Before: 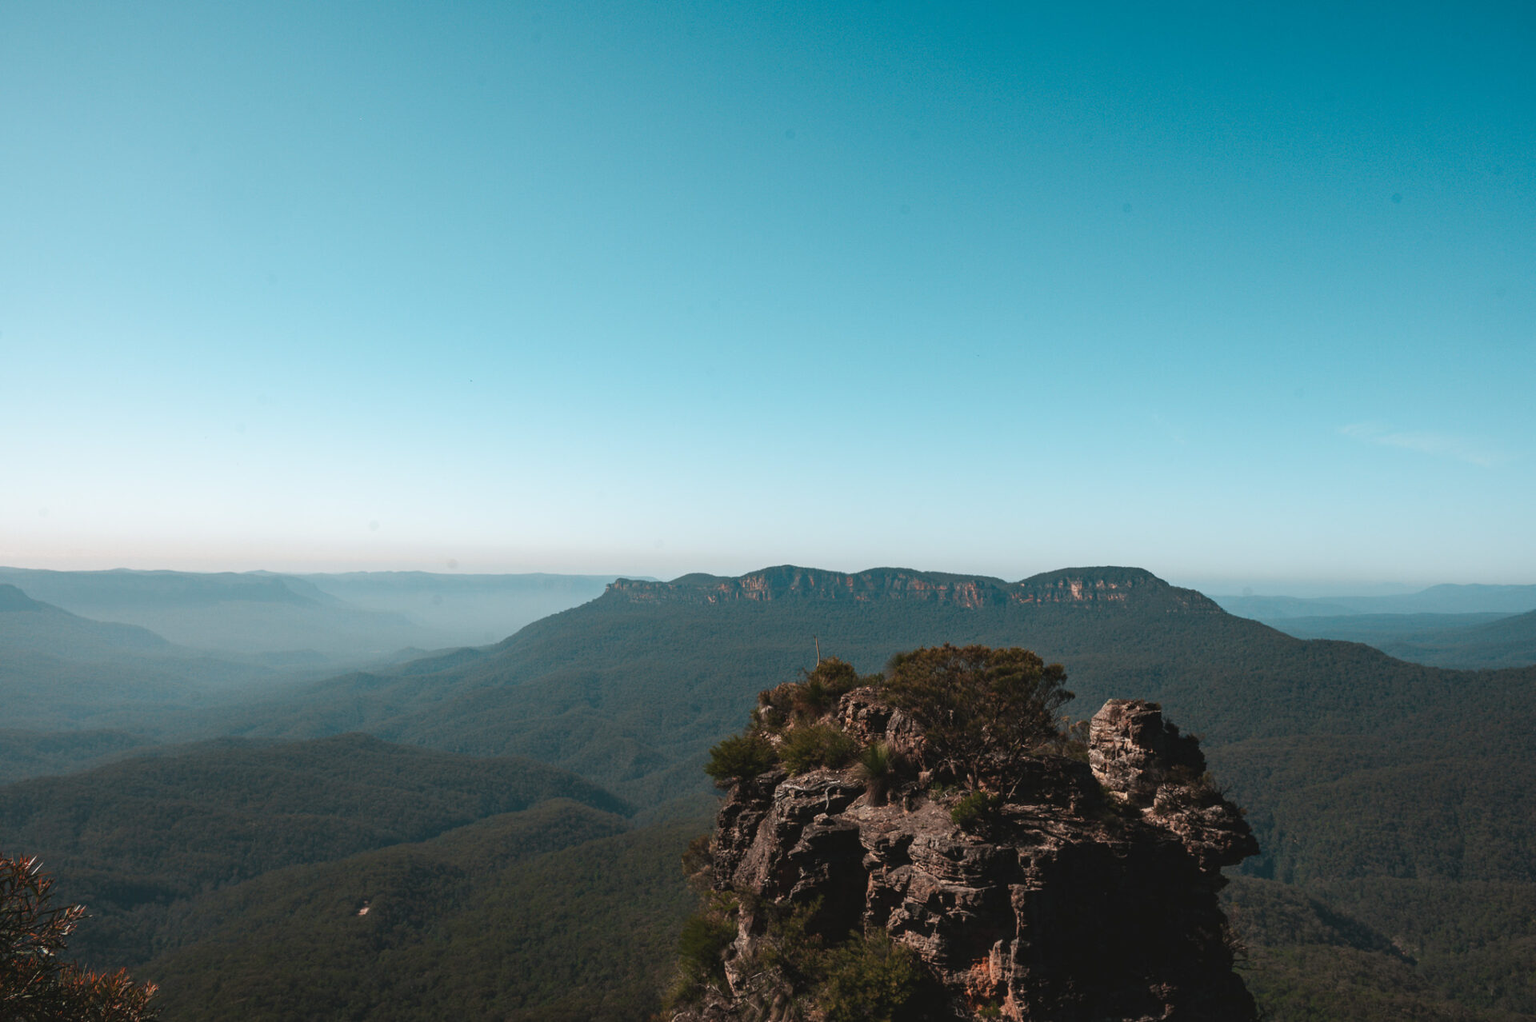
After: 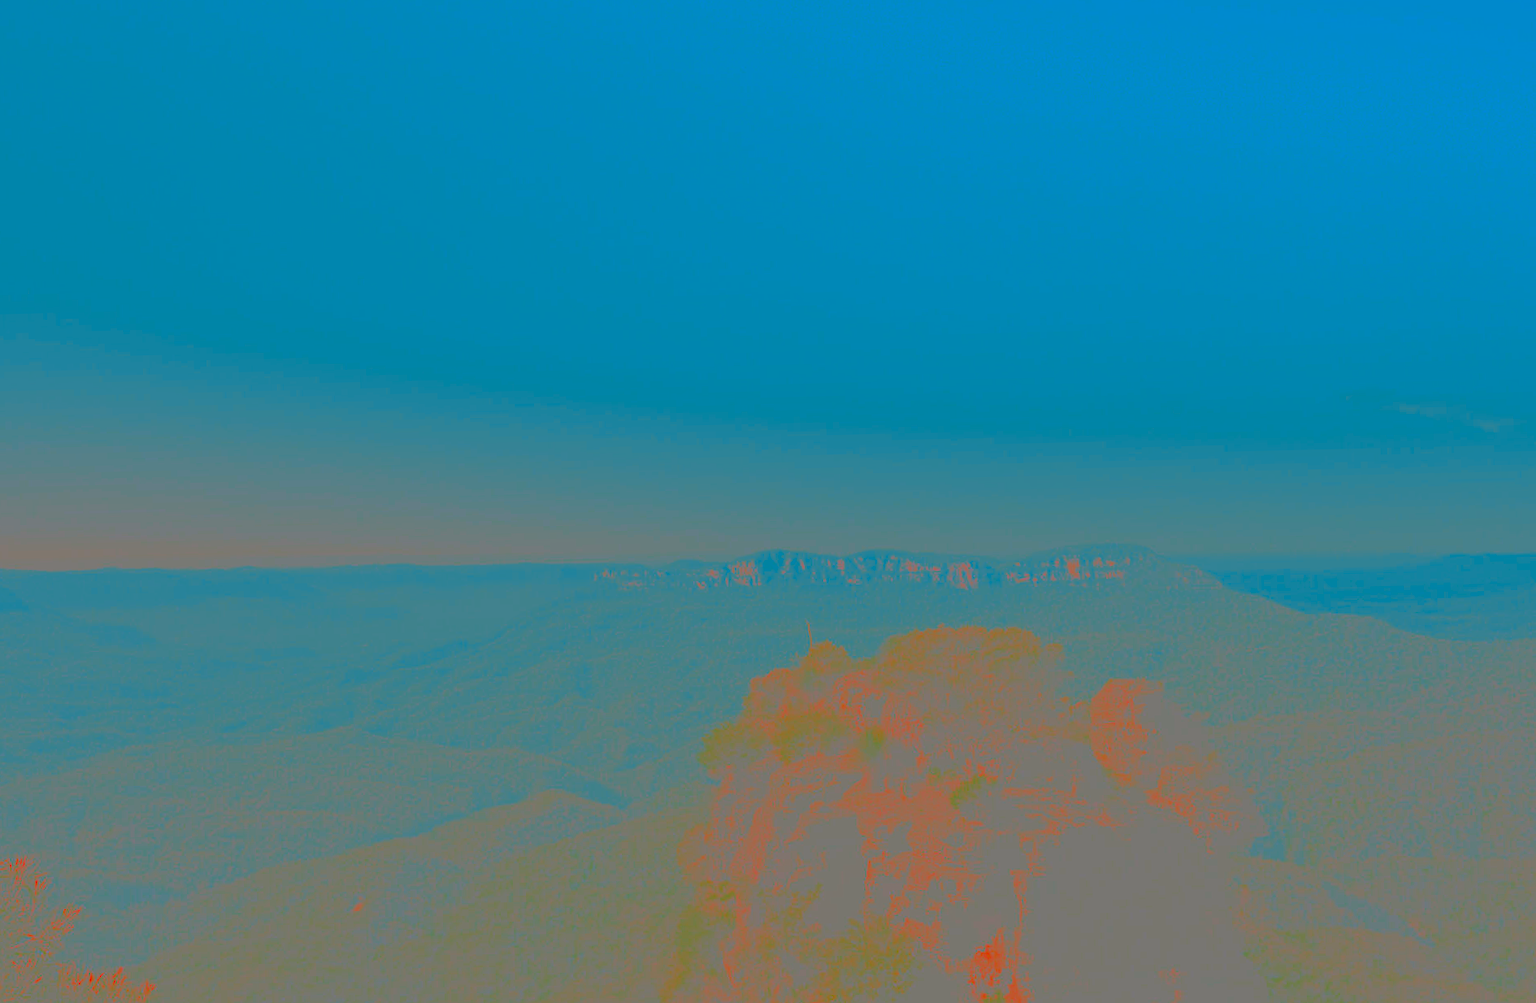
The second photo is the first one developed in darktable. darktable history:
rotate and perspective: rotation -1.32°, lens shift (horizontal) -0.031, crop left 0.015, crop right 0.985, crop top 0.047, crop bottom 0.982
tone curve: curves: ch0 [(0, 0.01) (0.052, 0.045) (0.136, 0.133) (0.275, 0.35) (0.43, 0.54) (0.676, 0.751) (0.89, 0.919) (1, 1)]; ch1 [(0, 0) (0.094, 0.081) (0.285, 0.299) (0.385, 0.403) (0.447, 0.429) (0.495, 0.496) (0.544, 0.552) (0.589, 0.612) (0.722, 0.728) (1, 1)]; ch2 [(0, 0) (0.257, 0.217) (0.43, 0.421) (0.498, 0.507) (0.531, 0.544) (0.56, 0.579) (0.625, 0.642) (1, 1)], color space Lab, independent channels, preserve colors none
shadows and highlights: shadows -70, highlights 35, soften with gaussian
contrast brightness saturation: contrast -0.99, brightness -0.17, saturation 0.75
